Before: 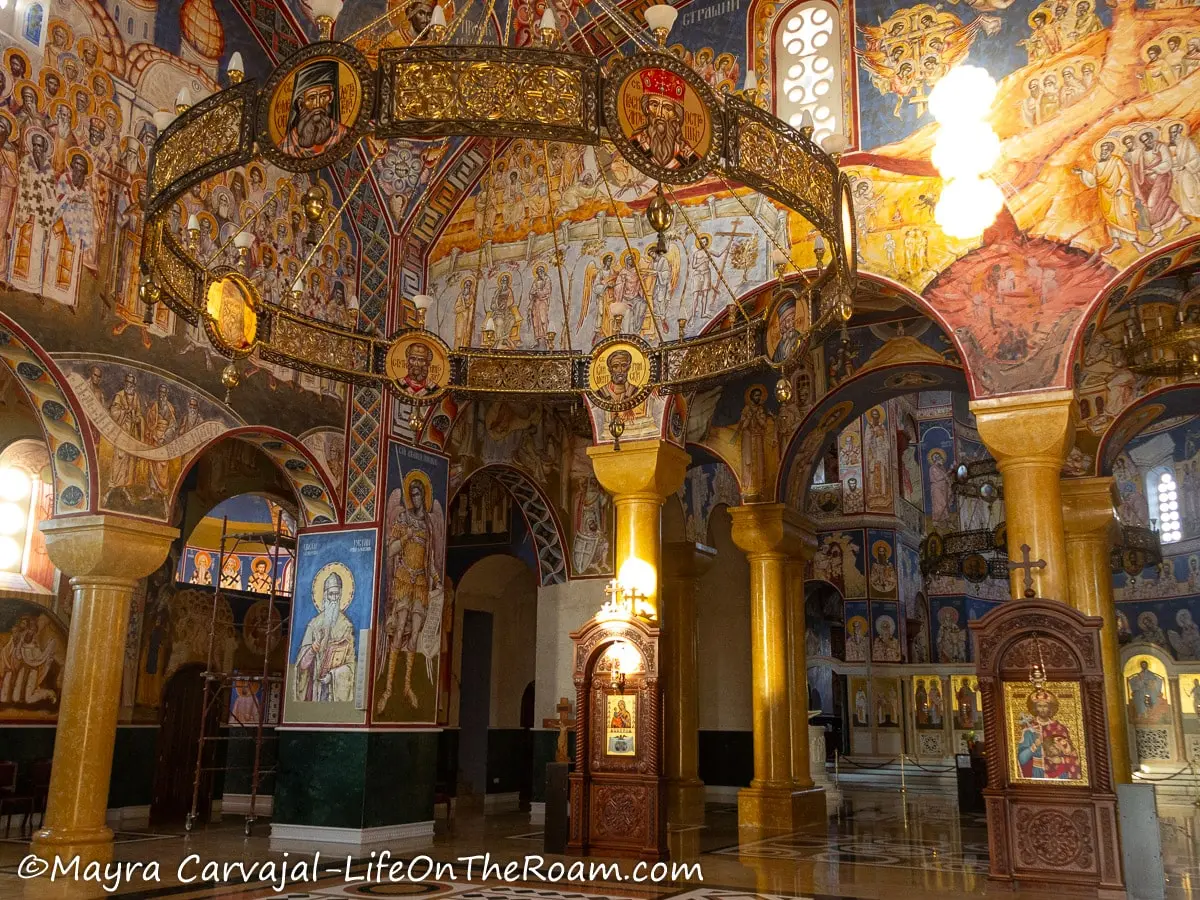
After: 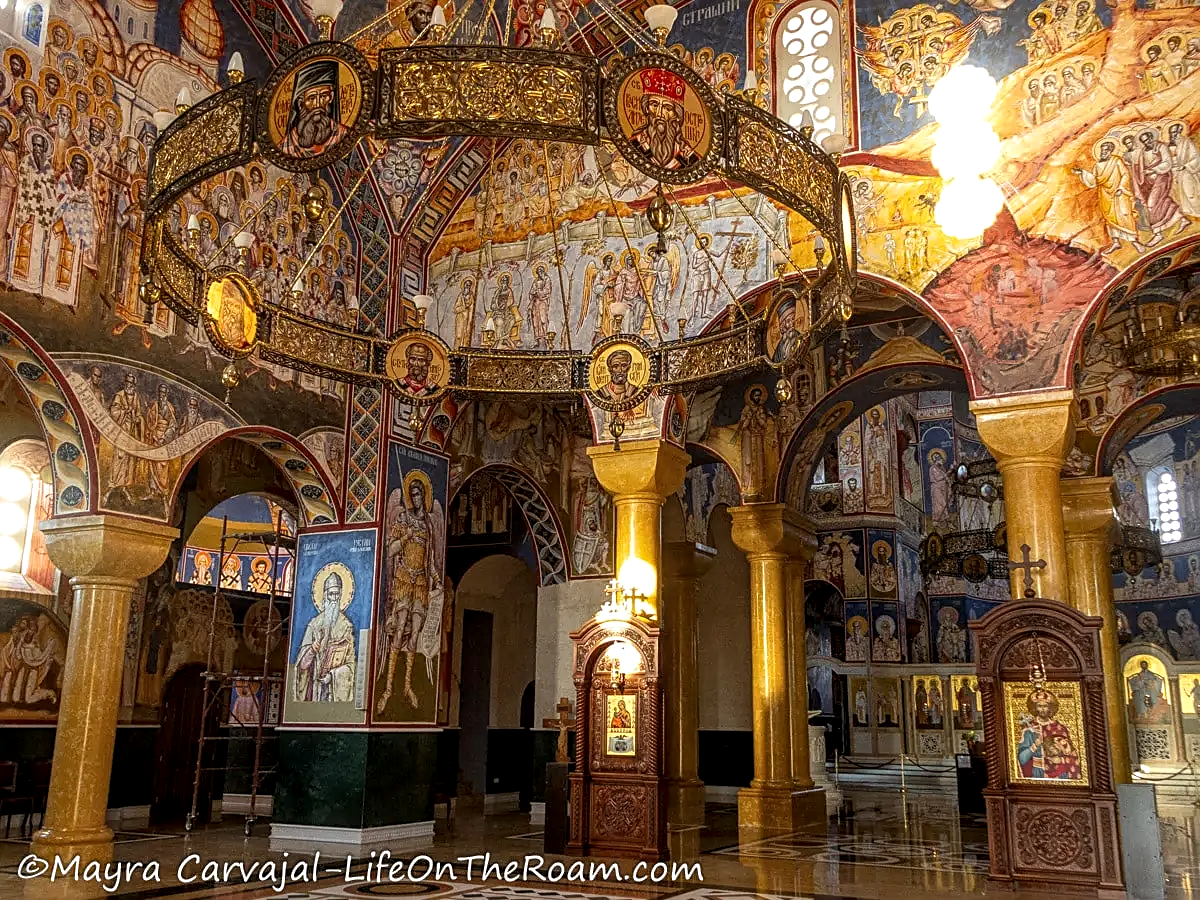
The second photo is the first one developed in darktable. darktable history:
local contrast: highlights 62%, detail 143%, midtone range 0.435
sharpen: on, module defaults
